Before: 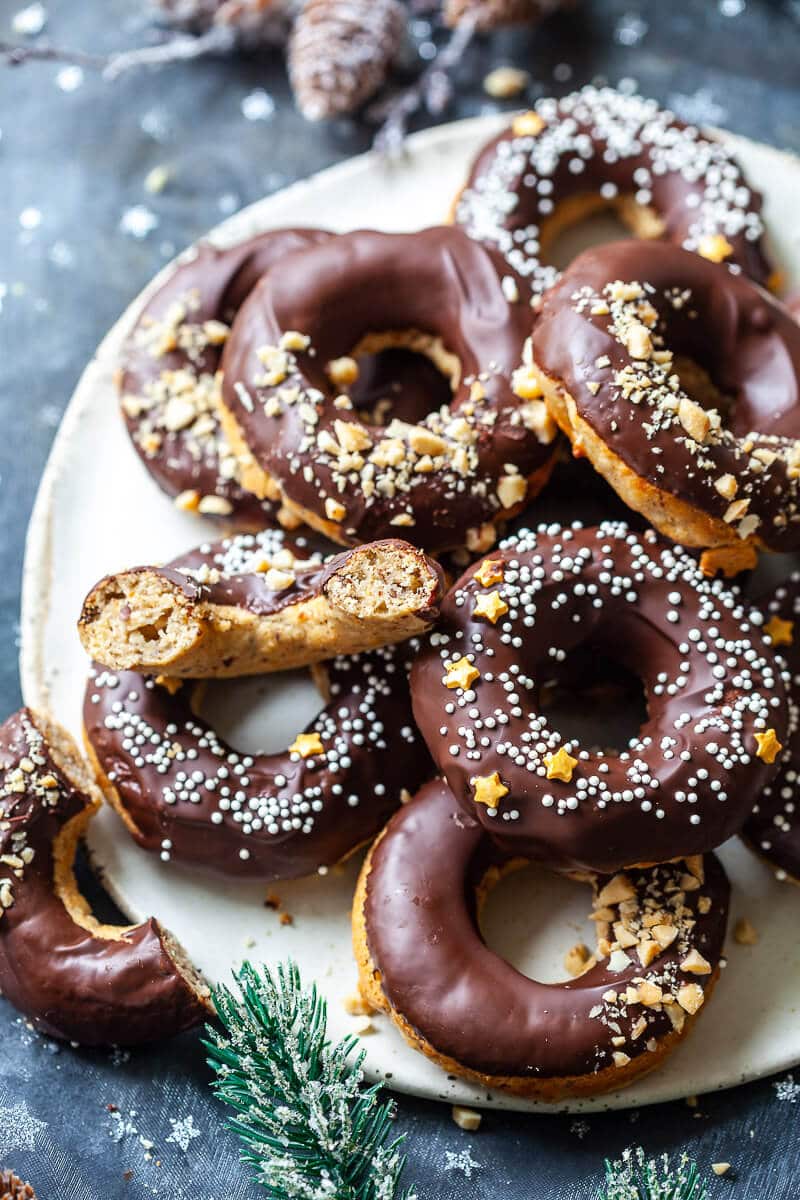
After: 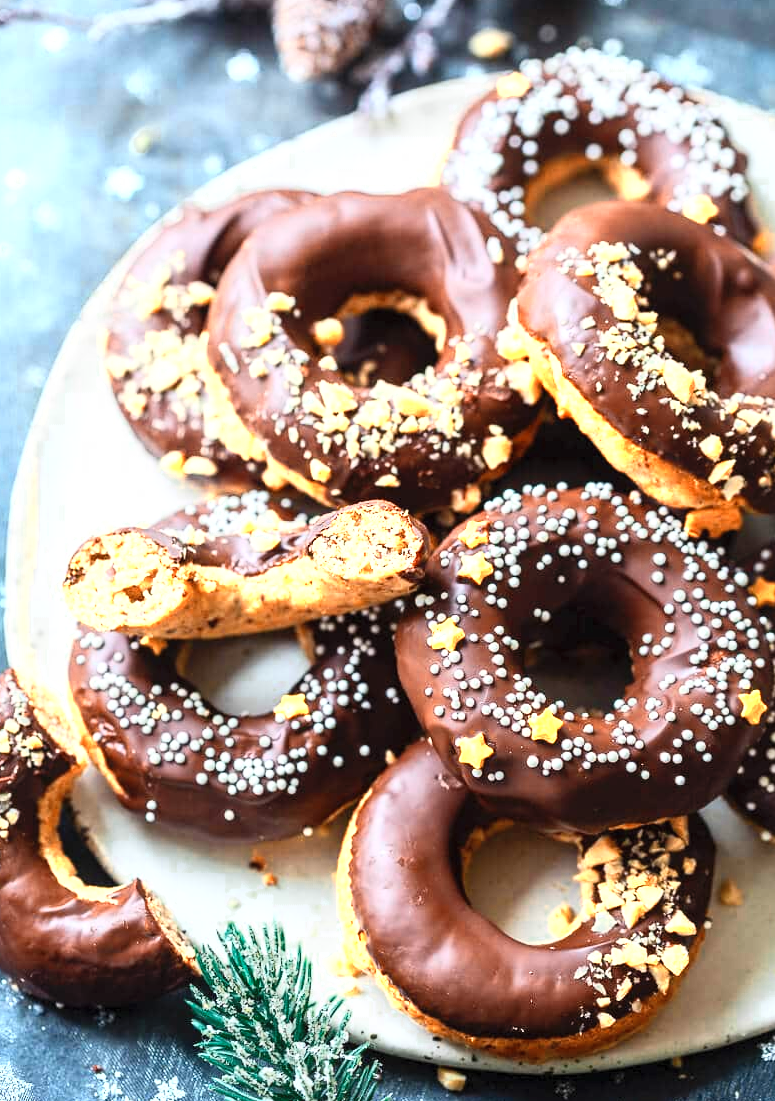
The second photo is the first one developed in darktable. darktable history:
color zones: curves: ch0 [(0.018, 0.548) (0.197, 0.654) (0.425, 0.447) (0.605, 0.658) (0.732, 0.579)]; ch1 [(0.105, 0.531) (0.224, 0.531) (0.386, 0.39) (0.618, 0.456) (0.732, 0.456) (0.956, 0.421)]; ch2 [(0.039, 0.583) (0.215, 0.465) (0.399, 0.544) (0.465, 0.548) (0.614, 0.447) (0.724, 0.43) (0.882, 0.623) (0.956, 0.632)]
contrast brightness saturation: contrast 0.24, brightness 0.26, saturation 0.39
crop: left 1.964%, top 3.251%, right 1.122%, bottom 4.933%
